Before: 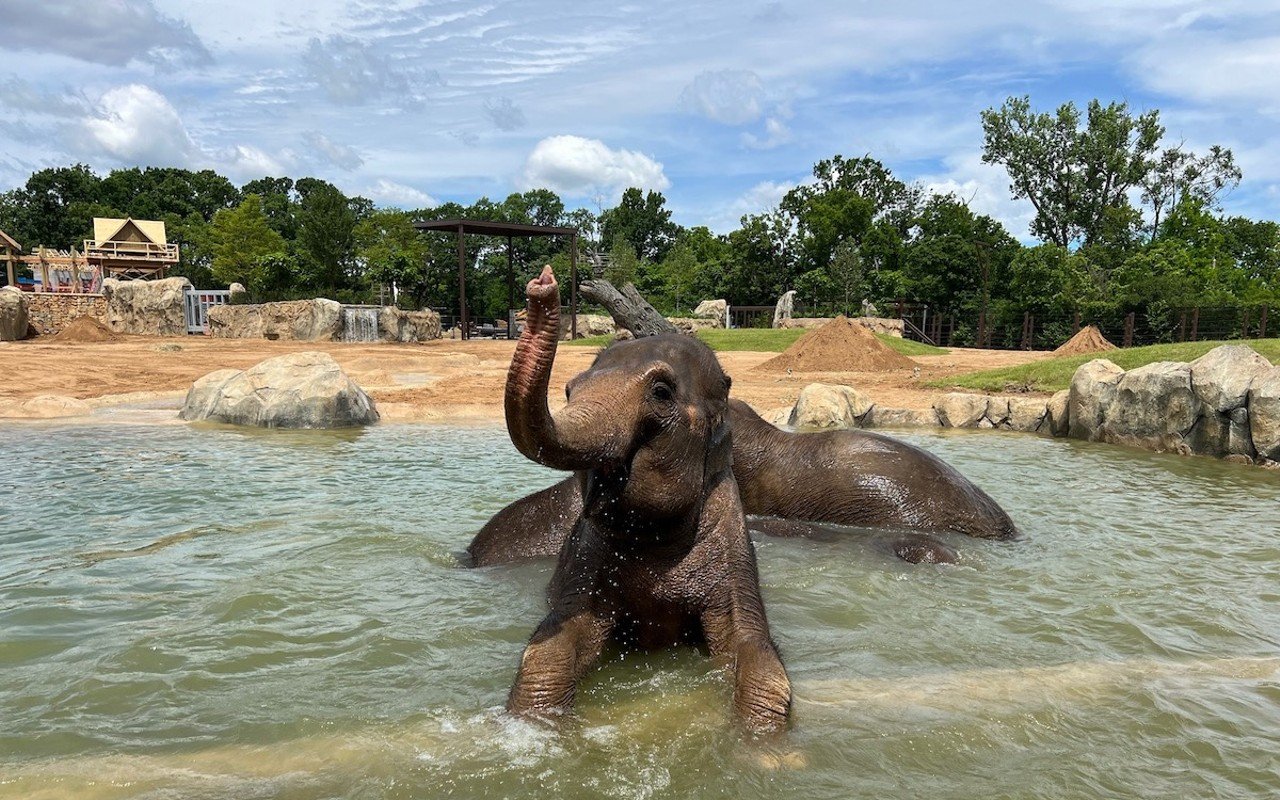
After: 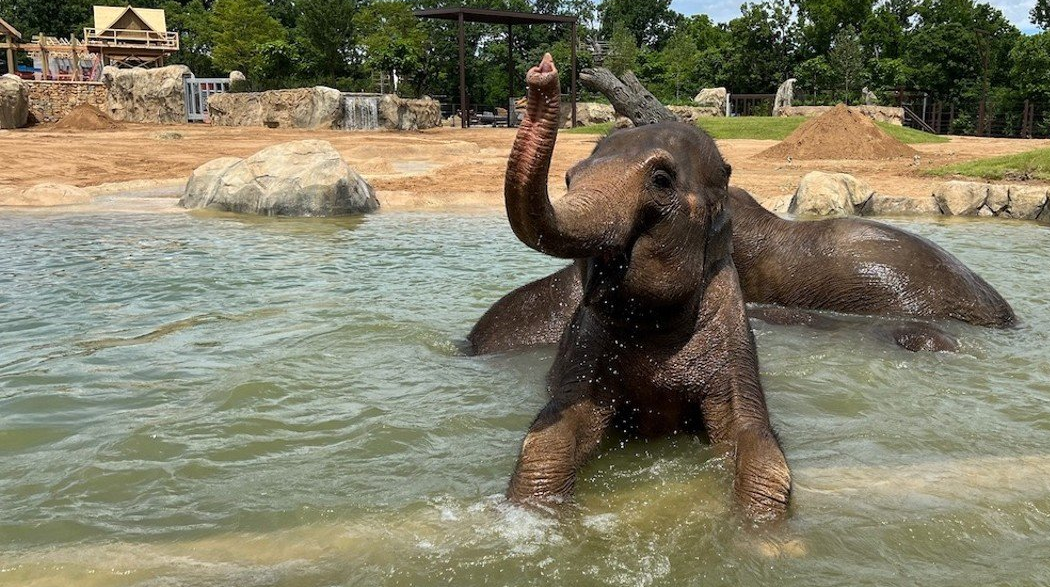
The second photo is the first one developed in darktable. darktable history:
crop: top 26.531%, right 17.959%
